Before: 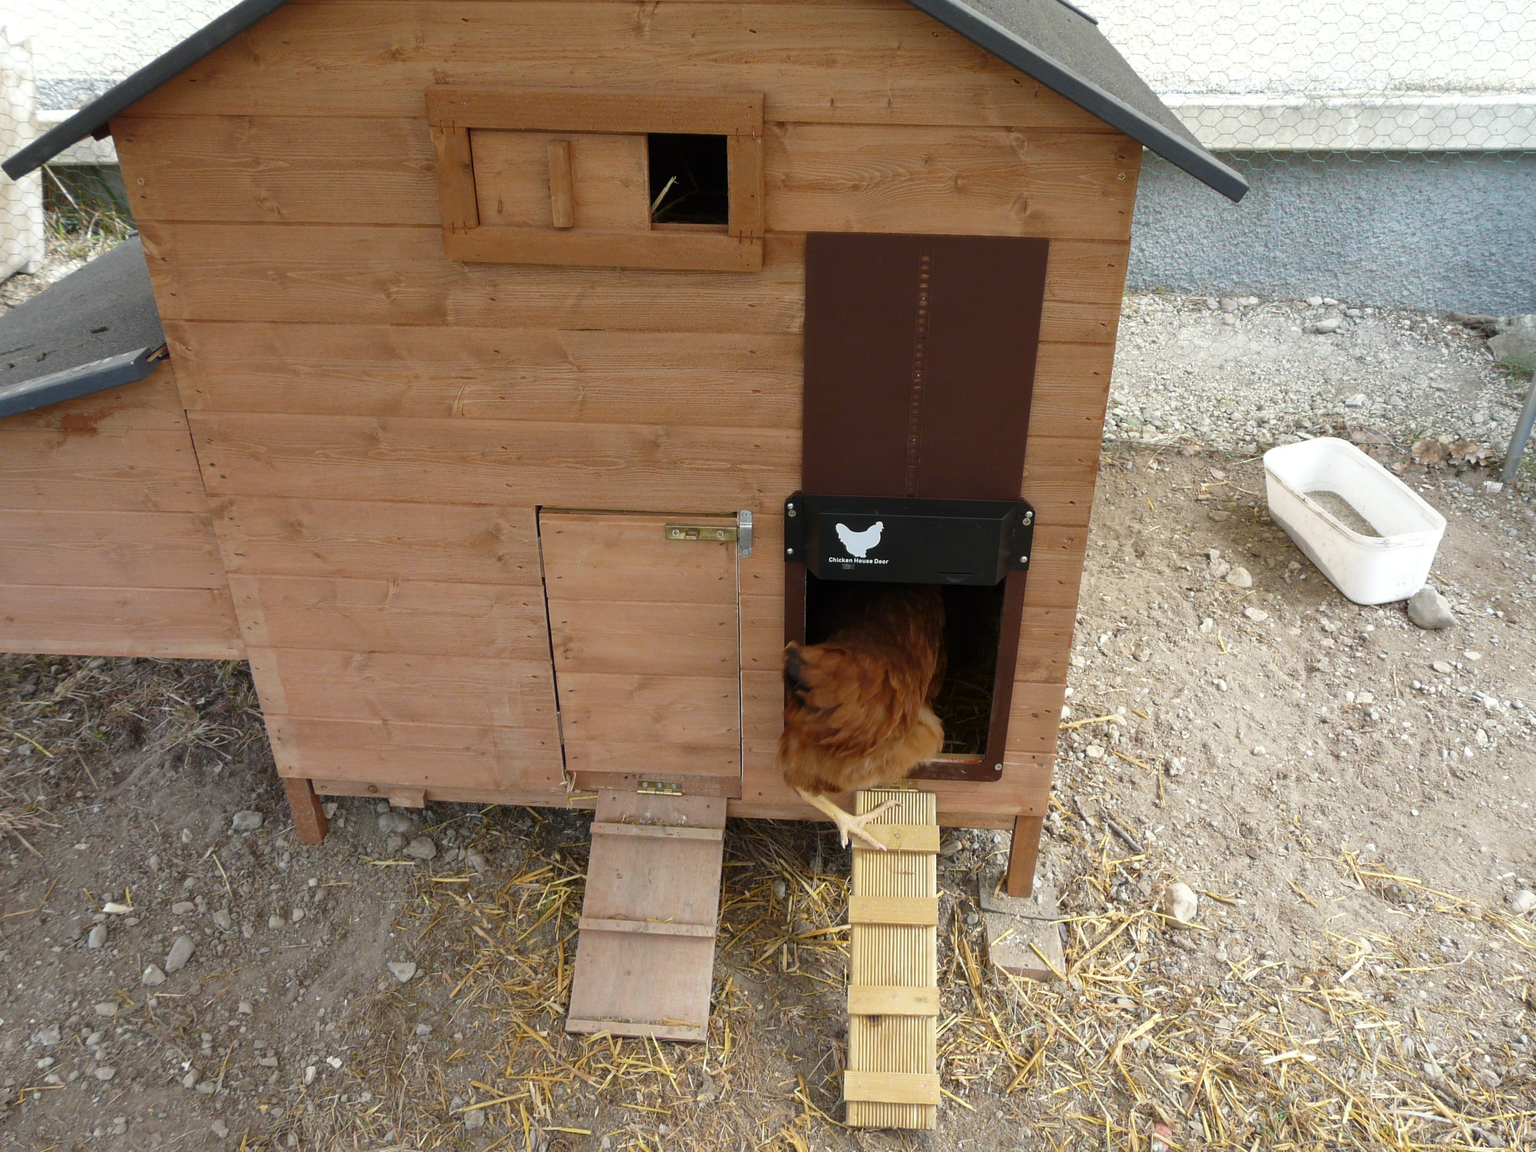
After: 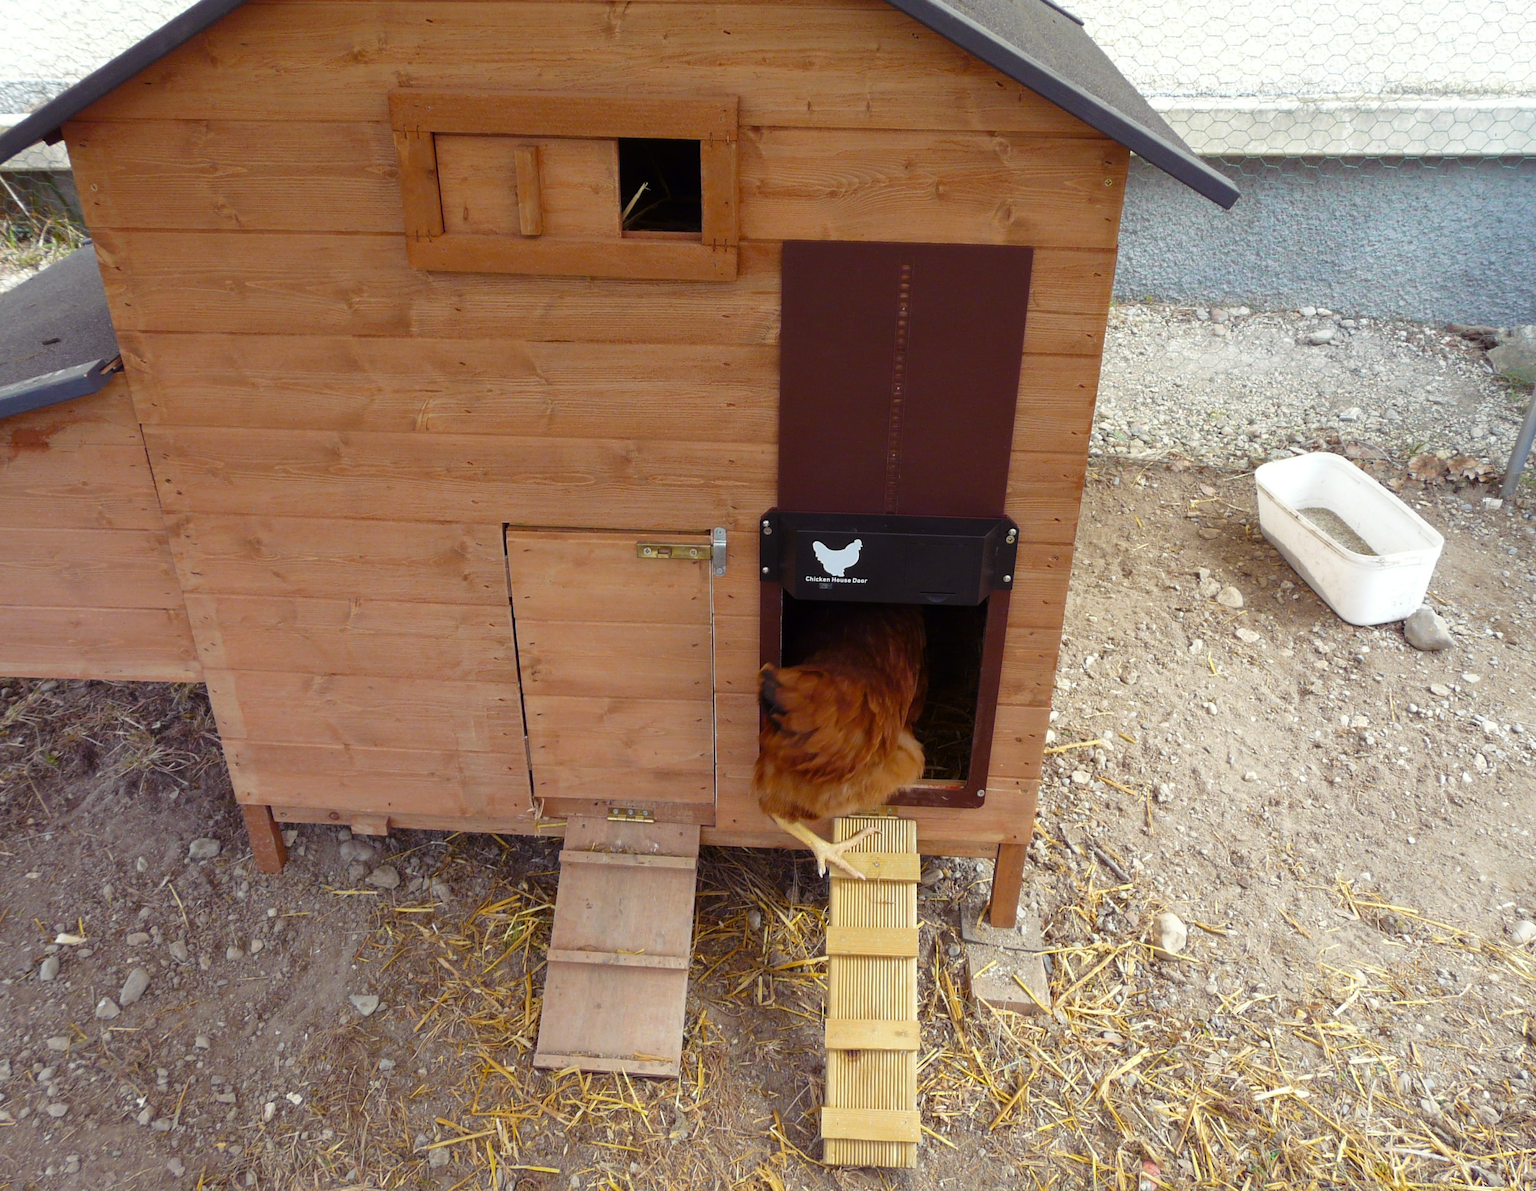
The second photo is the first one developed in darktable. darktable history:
color balance rgb: shadows lift › luminance 0.518%, shadows lift › chroma 6.778%, shadows lift › hue 301.01°, perceptual saturation grading › global saturation 19.913%, global vibrance 3.615%
crop and rotate: left 3.28%
